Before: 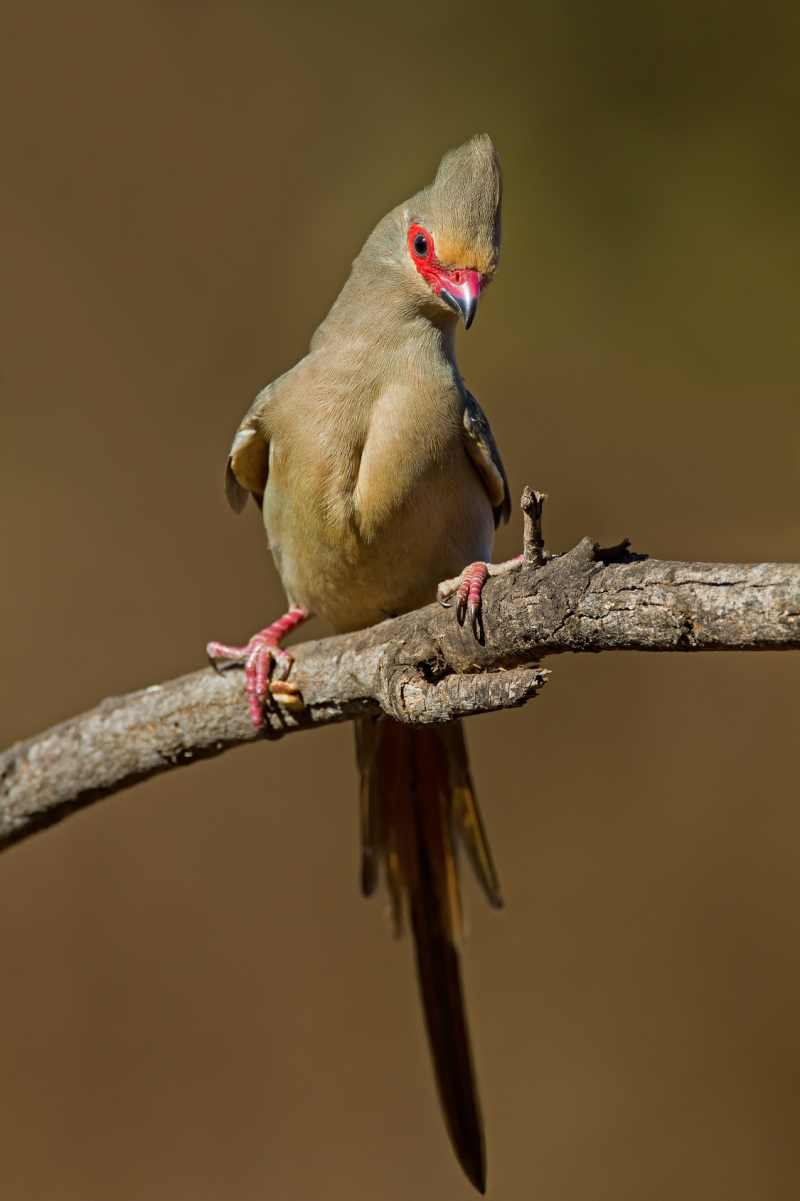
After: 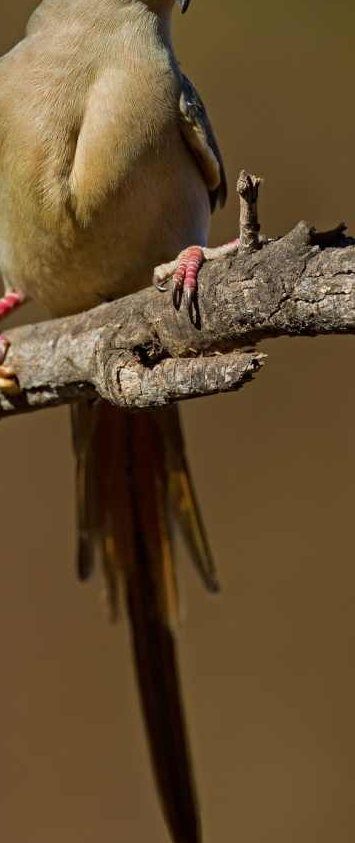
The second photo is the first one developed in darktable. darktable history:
crop: left 35.556%, top 26.365%, right 19.966%, bottom 3.43%
